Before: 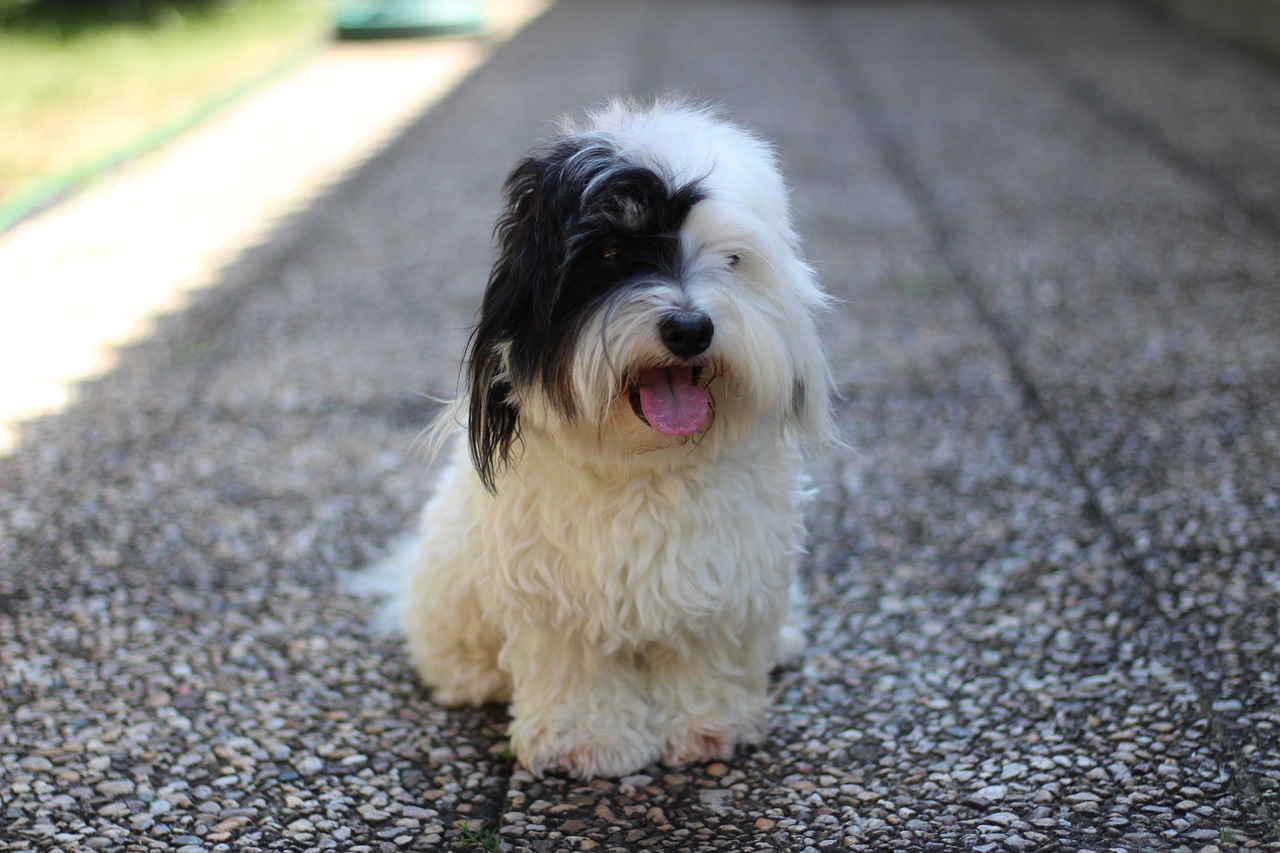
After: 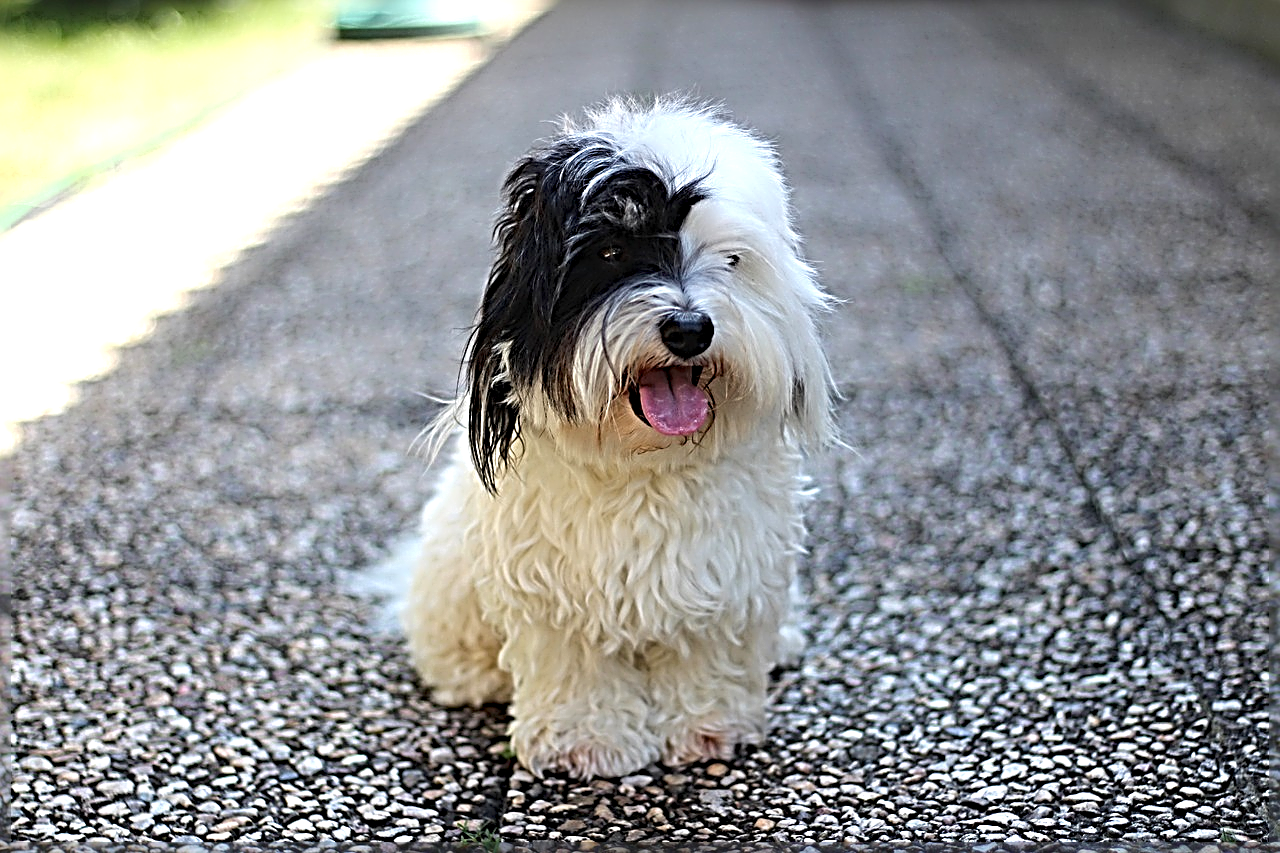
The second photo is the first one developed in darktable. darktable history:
sharpen: radius 4.041, amount 1.998
local contrast: mode bilateral grid, contrast 15, coarseness 35, detail 105%, midtone range 0.2
color balance rgb: perceptual saturation grading › global saturation 0.166%, perceptual brilliance grading › global brilliance 9.855%, perceptual brilliance grading › shadows 15.023%
